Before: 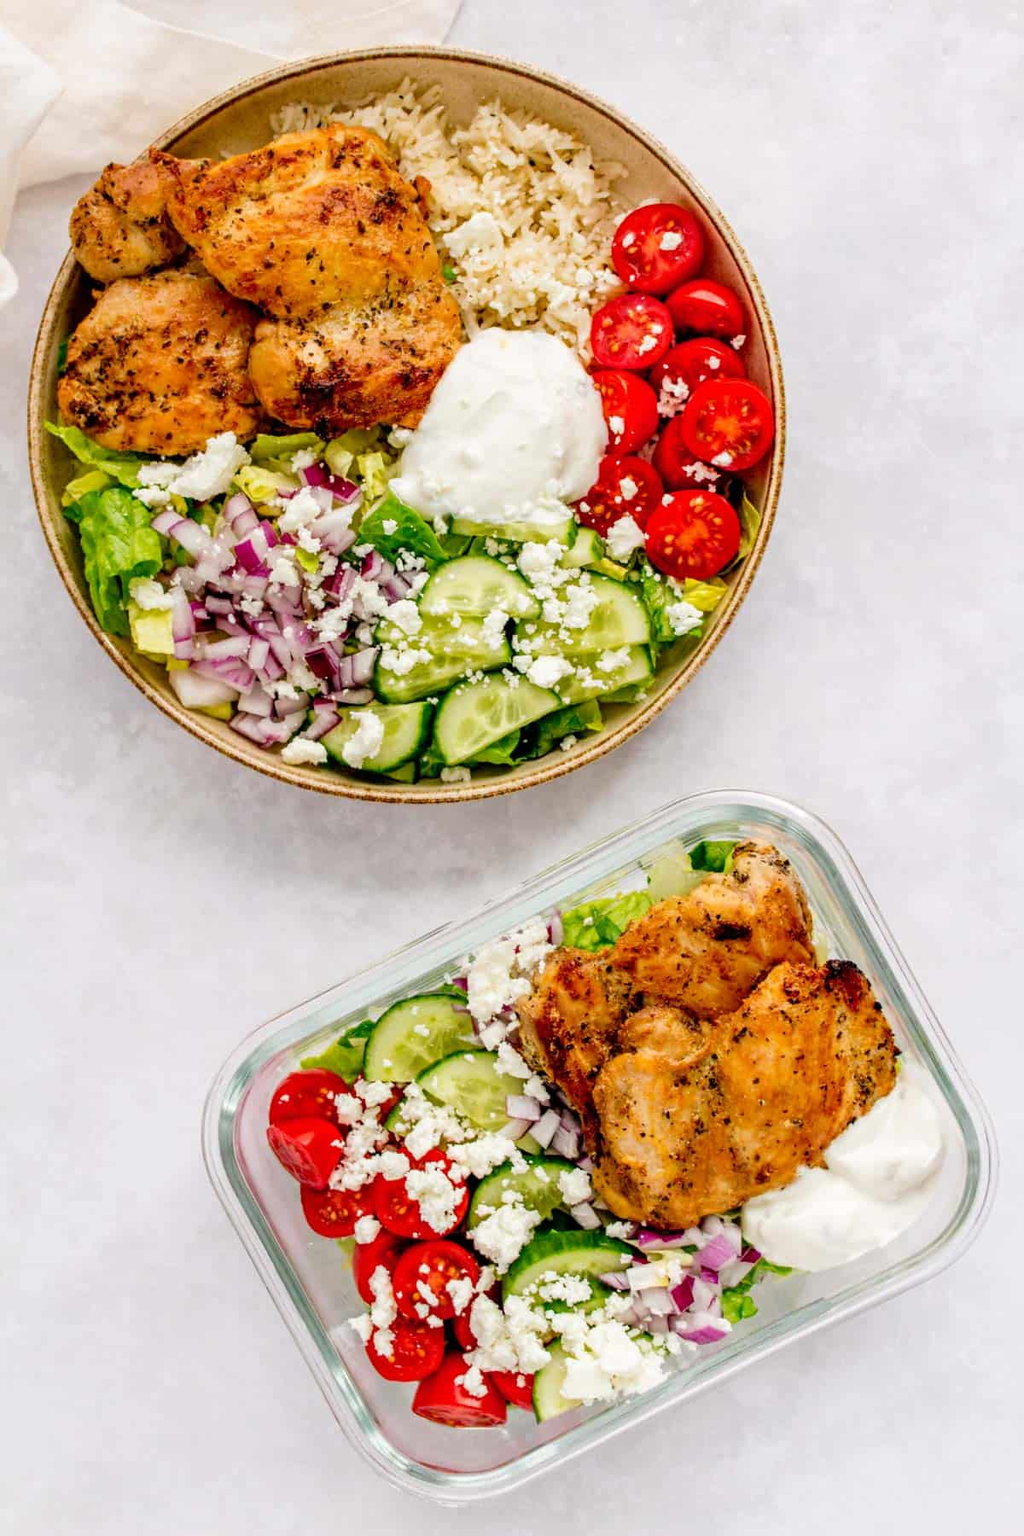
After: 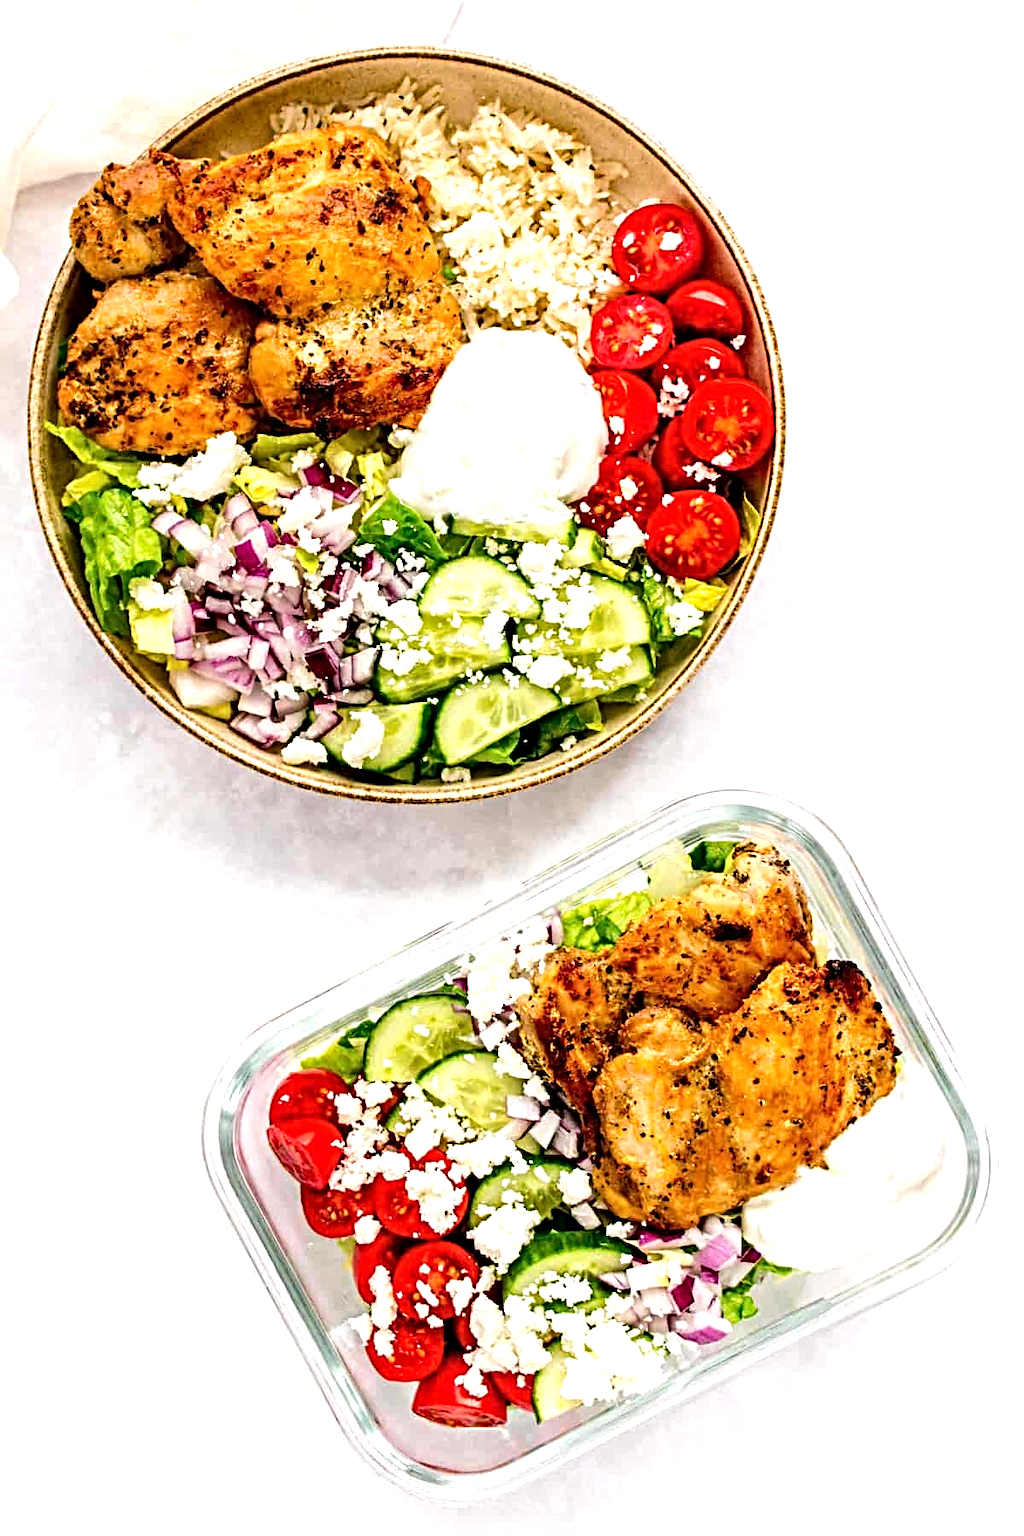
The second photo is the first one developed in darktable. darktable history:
tone equalizer: -8 EV -0.75 EV, -7 EV -0.7 EV, -6 EV -0.6 EV, -5 EV -0.4 EV, -3 EV 0.4 EV, -2 EV 0.6 EV, -1 EV 0.7 EV, +0 EV 0.75 EV, edges refinement/feathering 500, mask exposure compensation -1.57 EV, preserve details no
local contrast: mode bilateral grid, contrast 15, coarseness 36, detail 105%, midtone range 0.2
sharpen: radius 4
